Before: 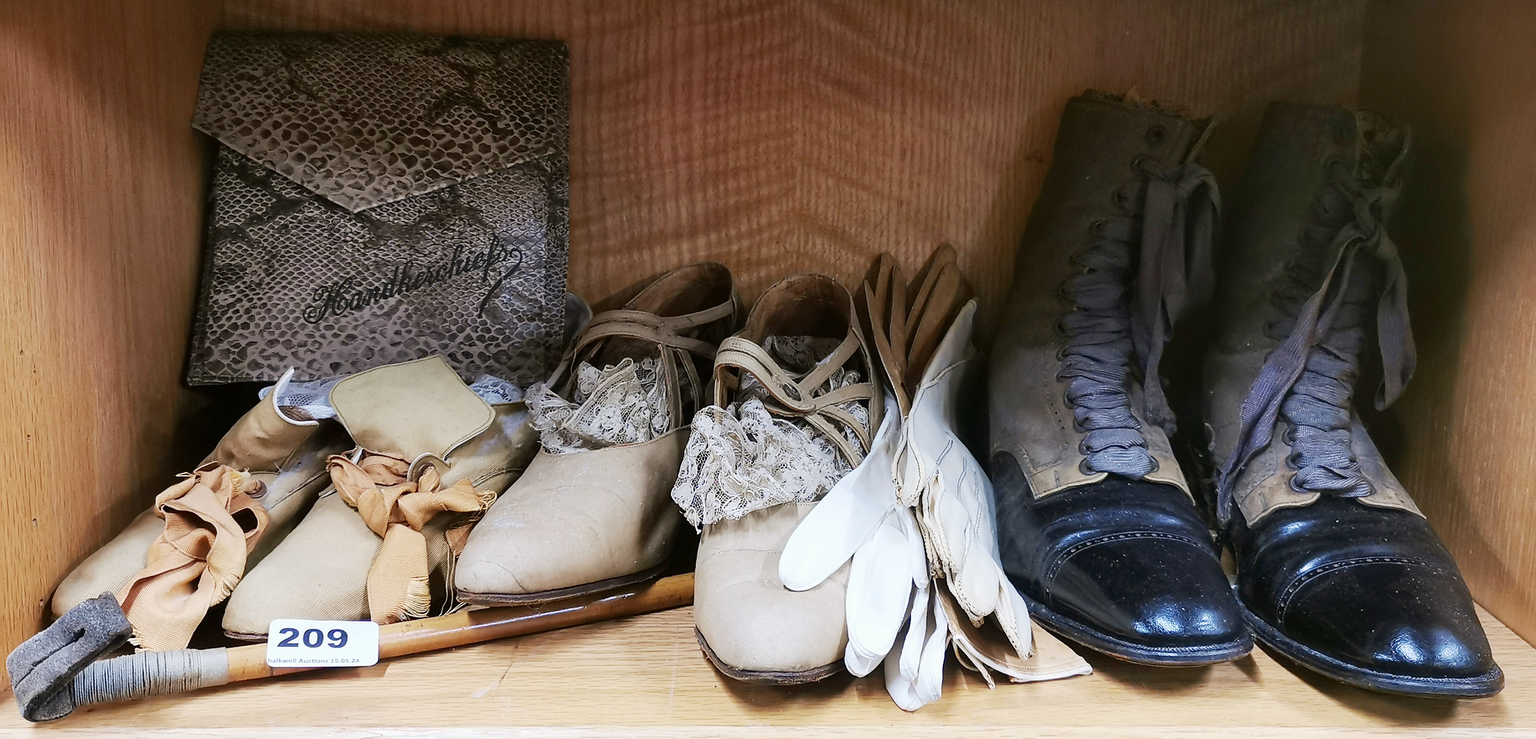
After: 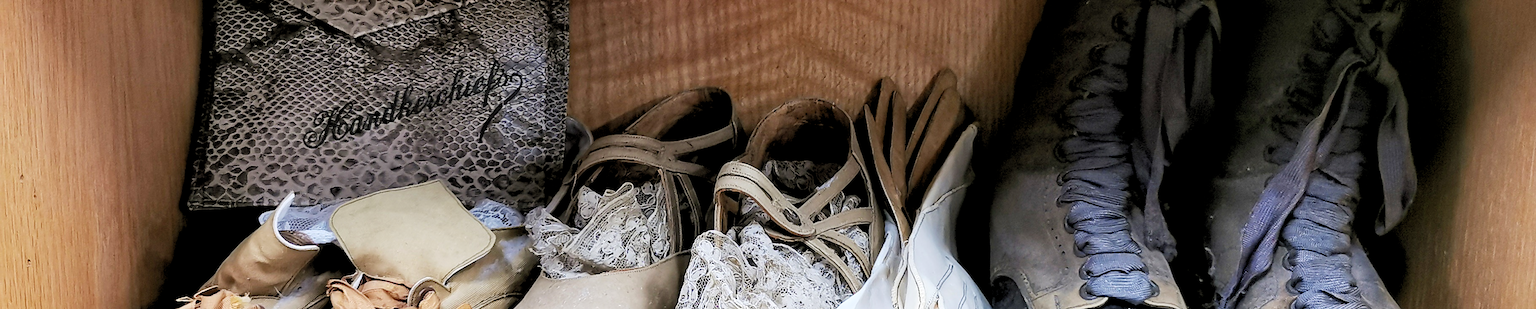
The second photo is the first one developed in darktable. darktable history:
rgb levels: levels [[0.013, 0.434, 0.89], [0, 0.5, 1], [0, 0.5, 1]]
crop and rotate: top 23.84%, bottom 34.294%
